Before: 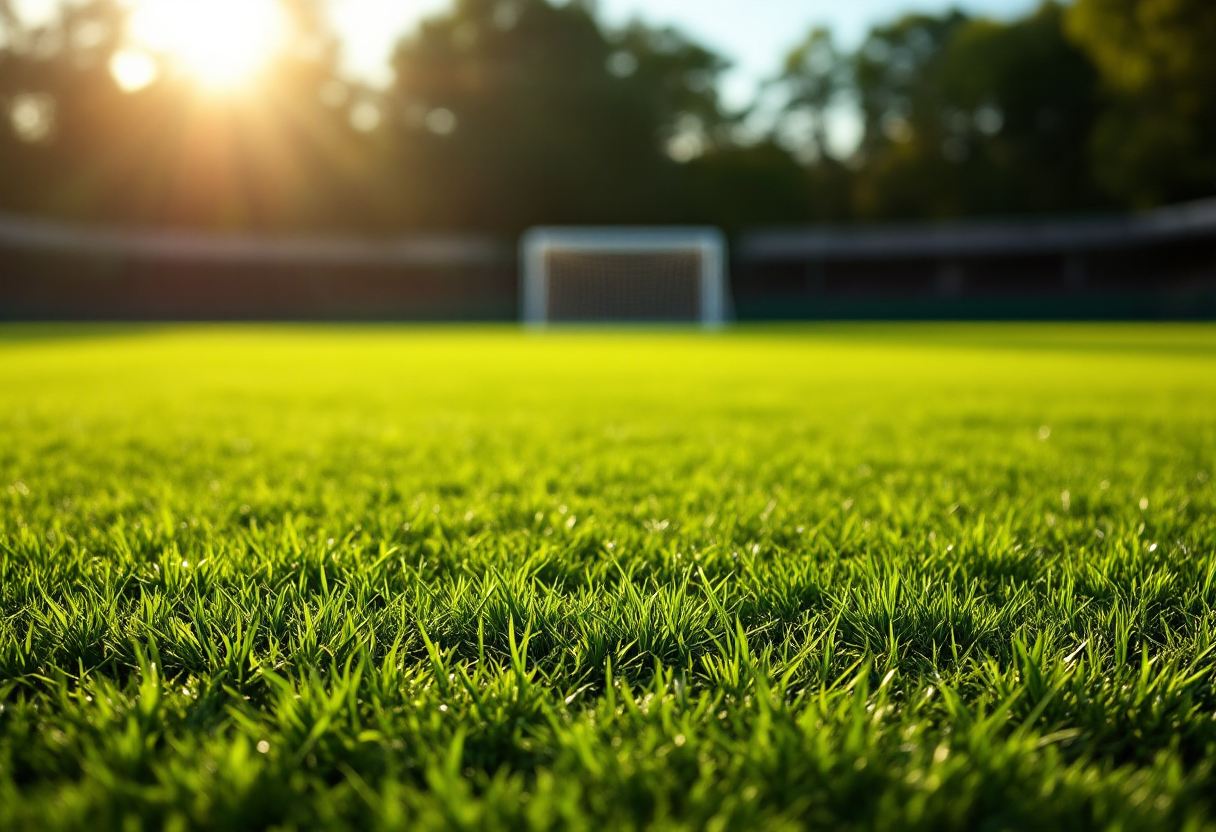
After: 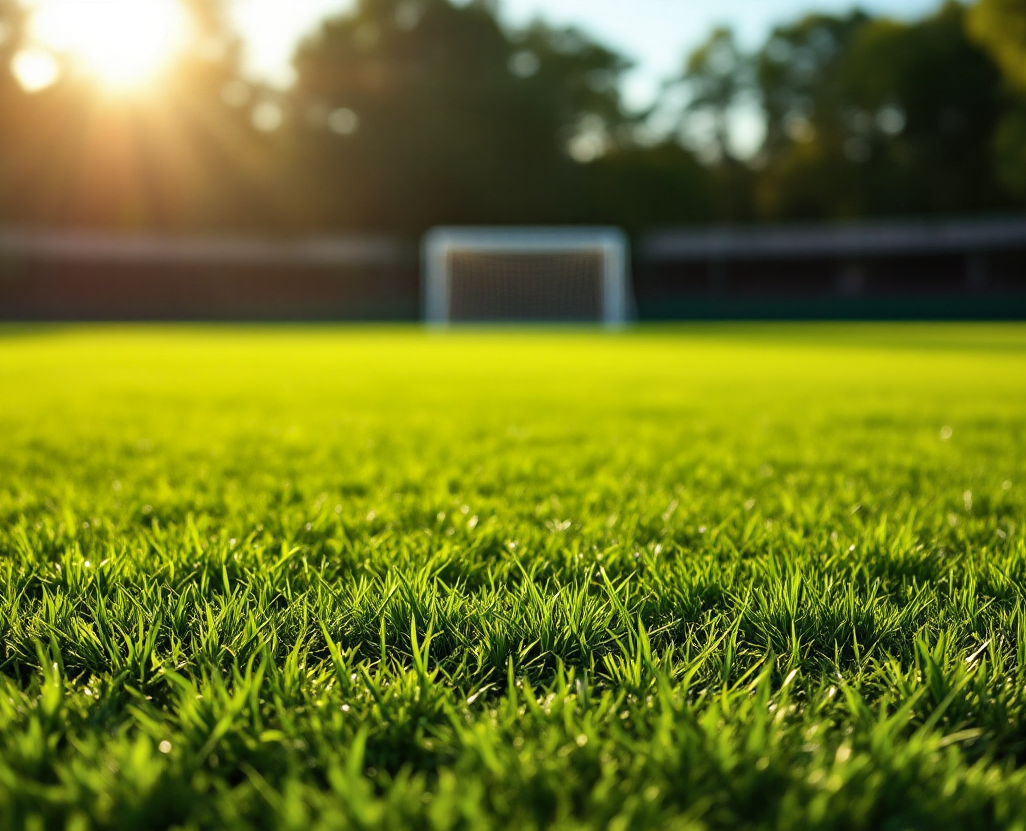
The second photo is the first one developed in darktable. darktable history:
shadows and highlights: low approximation 0.01, soften with gaussian
crop: left 8.075%, right 7.519%
